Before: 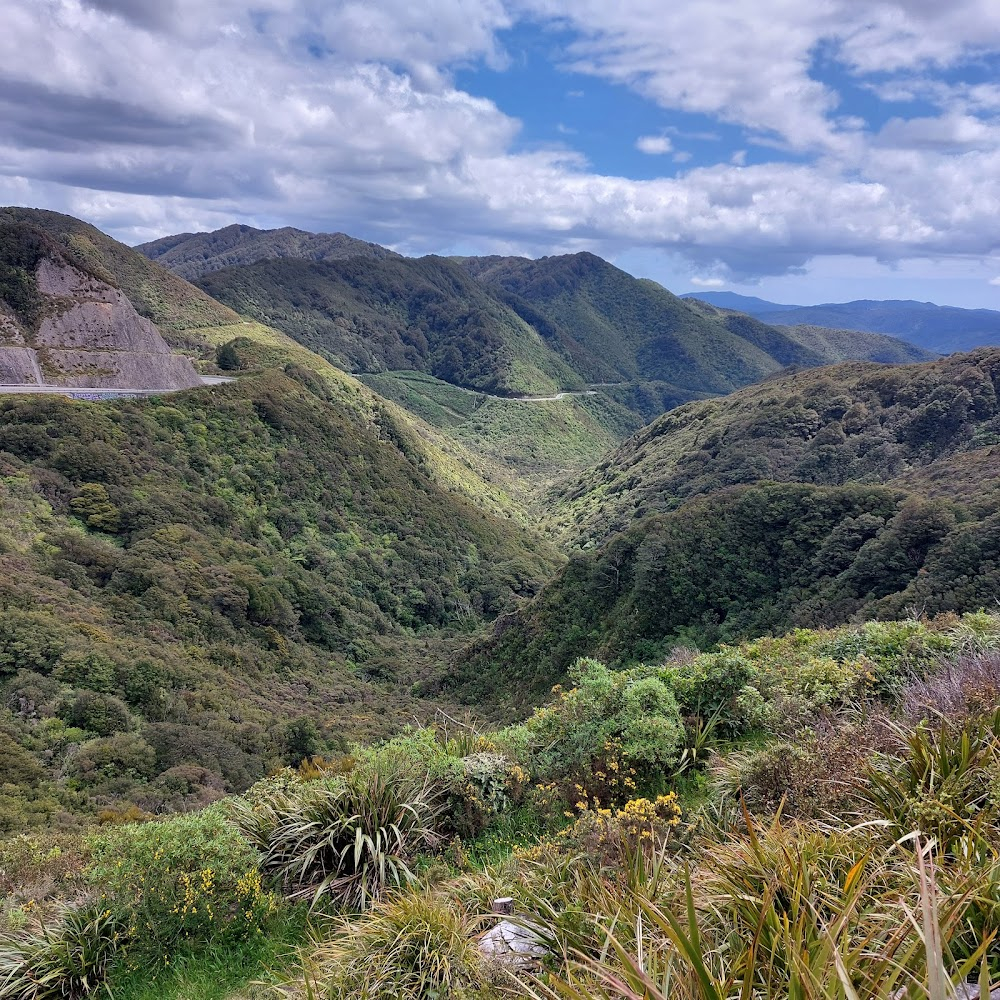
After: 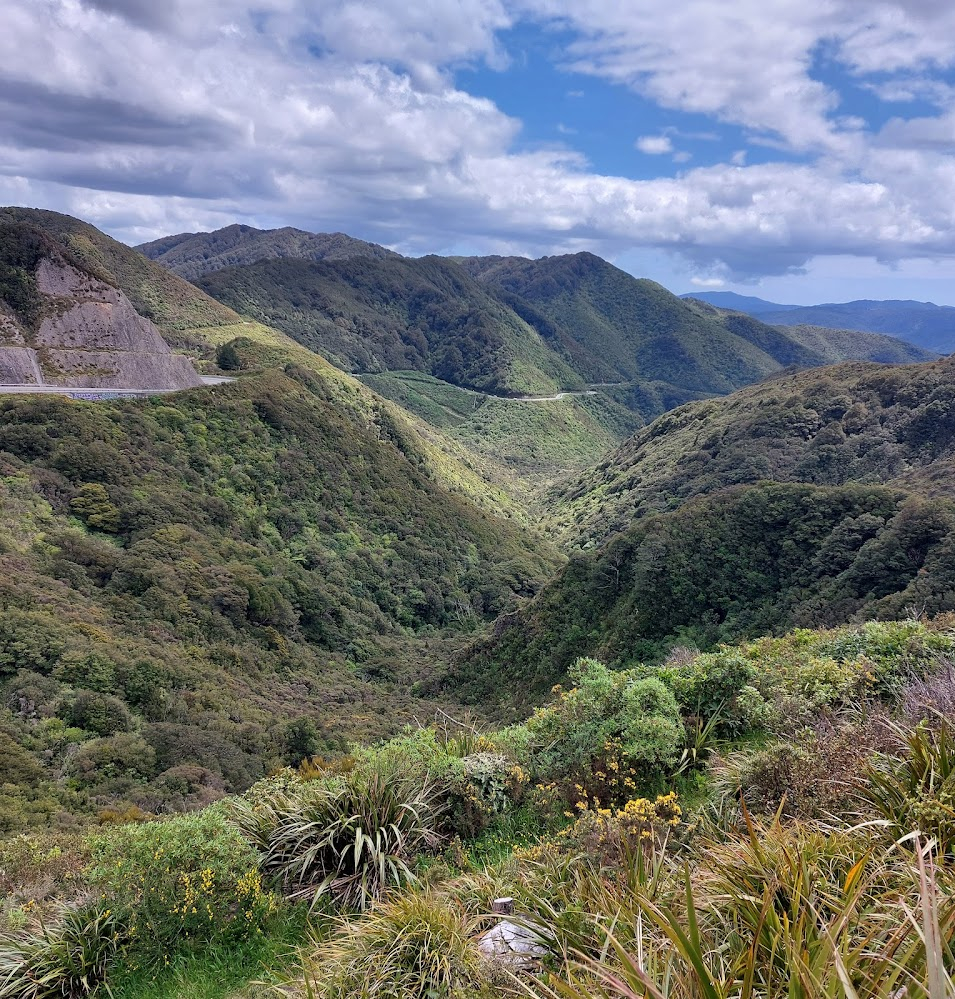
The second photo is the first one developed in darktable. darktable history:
crop: right 4.416%, bottom 0.042%
